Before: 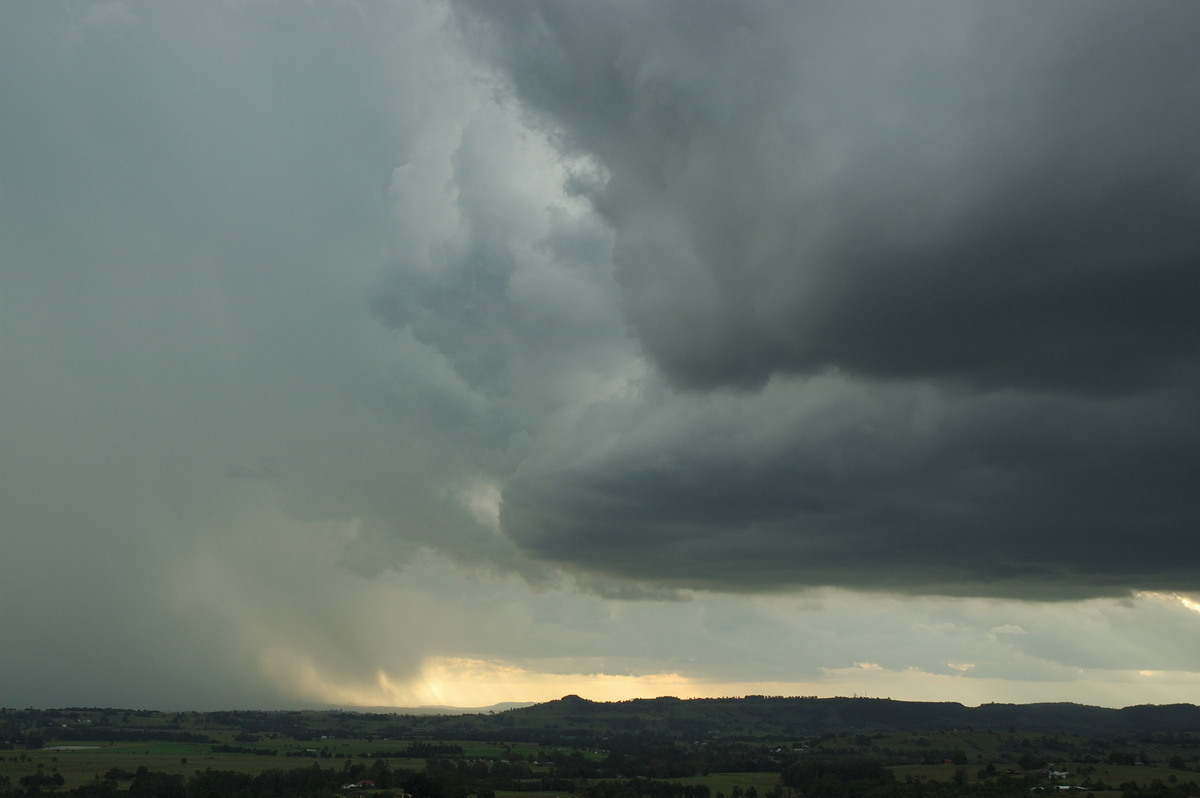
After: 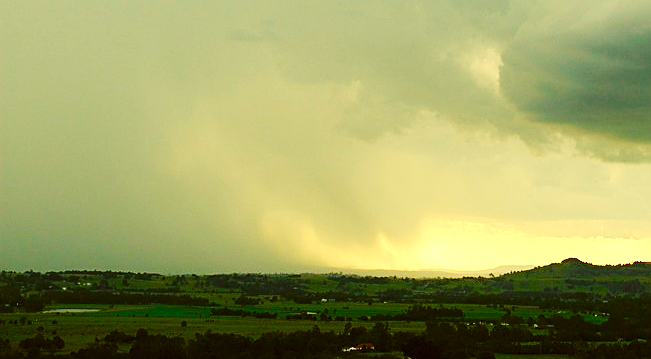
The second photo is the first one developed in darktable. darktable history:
exposure: exposure 0.782 EV, compensate highlight preservation false
sharpen: on, module defaults
base curve: curves: ch0 [(0, 0) (0.036, 0.025) (0.121, 0.166) (0.206, 0.329) (0.605, 0.79) (1, 1)], preserve colors none
color correction: highlights a* 0.122, highlights b* 29.71, shadows a* -0.267, shadows b* 21.14
crop and rotate: top 54.807%, right 45.683%, bottom 0.154%
contrast brightness saturation: saturation -0.06
color balance rgb: perceptual saturation grading › global saturation 39.547%, perceptual saturation grading › highlights -25.503%, perceptual saturation grading › mid-tones 34.572%, perceptual saturation grading › shadows 35.003%, global vibrance 20%
